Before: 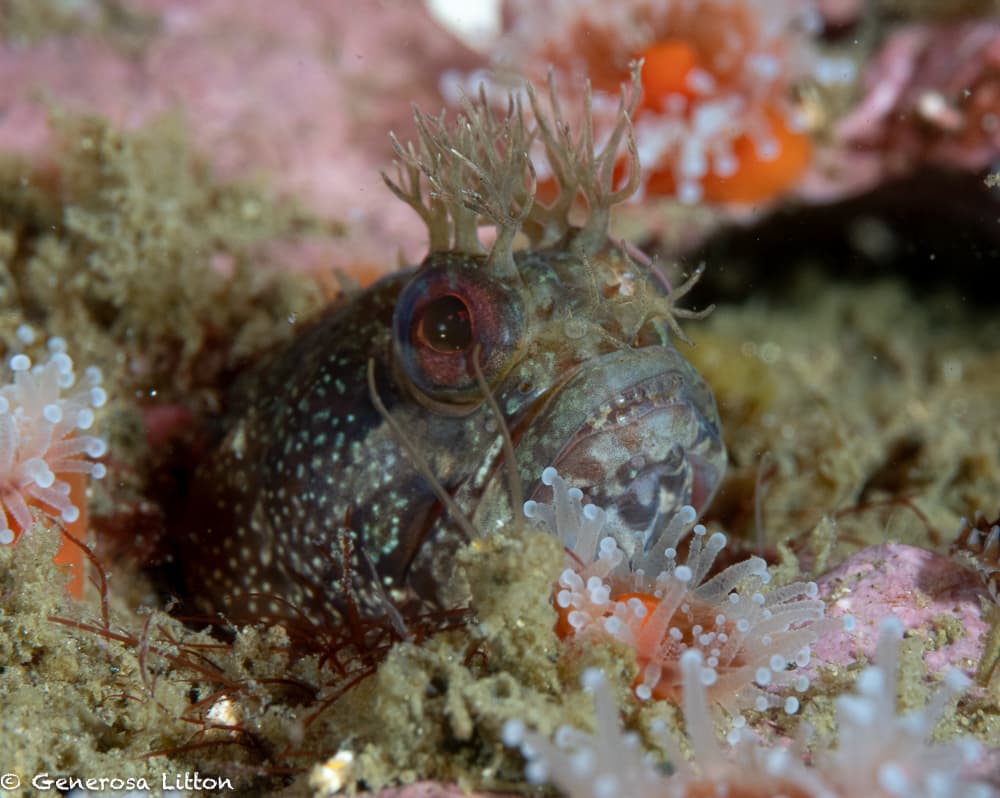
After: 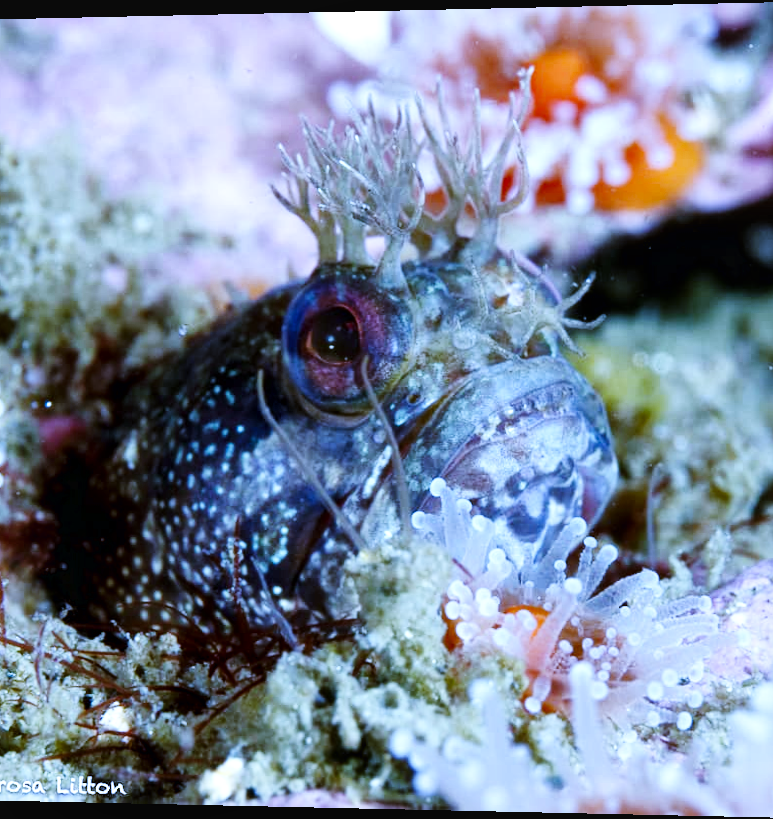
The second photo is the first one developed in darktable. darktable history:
white balance: red 0.766, blue 1.537
rotate and perspective: lens shift (horizontal) -0.055, automatic cropping off
crop: left 9.88%, right 12.664%
local contrast: mode bilateral grid, contrast 20, coarseness 50, detail 132%, midtone range 0.2
base curve: curves: ch0 [(0, 0.003) (0.001, 0.002) (0.006, 0.004) (0.02, 0.022) (0.048, 0.086) (0.094, 0.234) (0.162, 0.431) (0.258, 0.629) (0.385, 0.8) (0.548, 0.918) (0.751, 0.988) (1, 1)], preserve colors none
